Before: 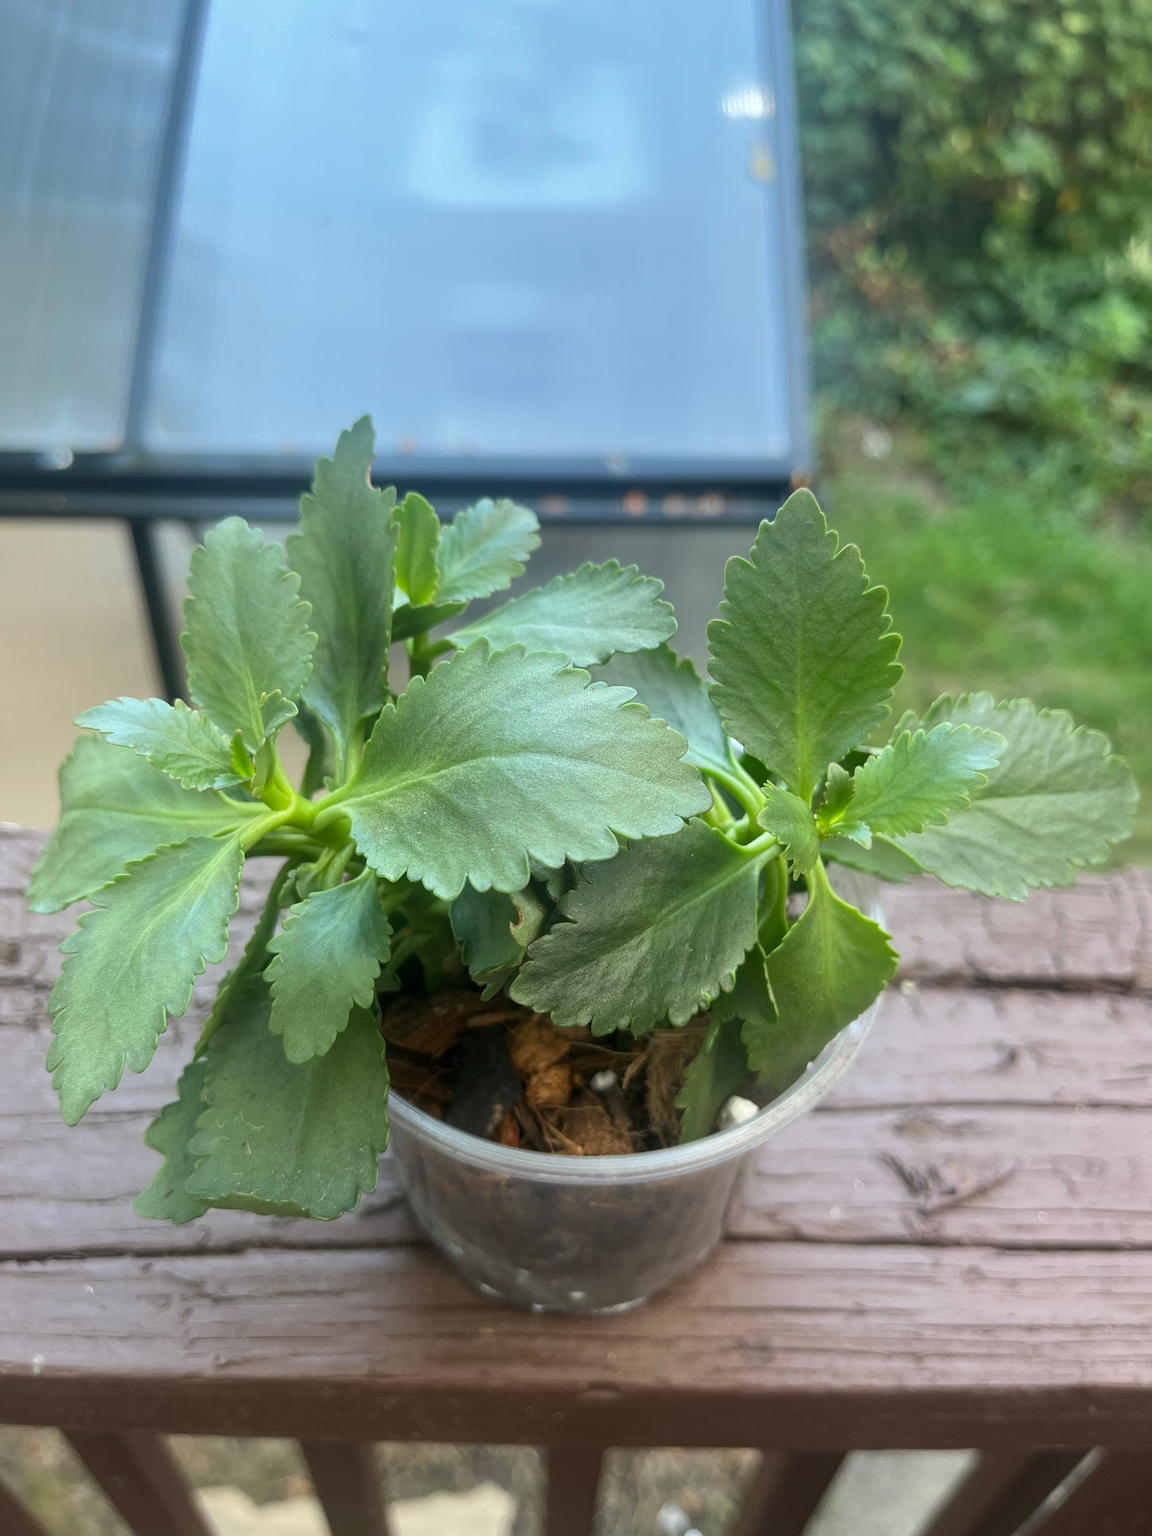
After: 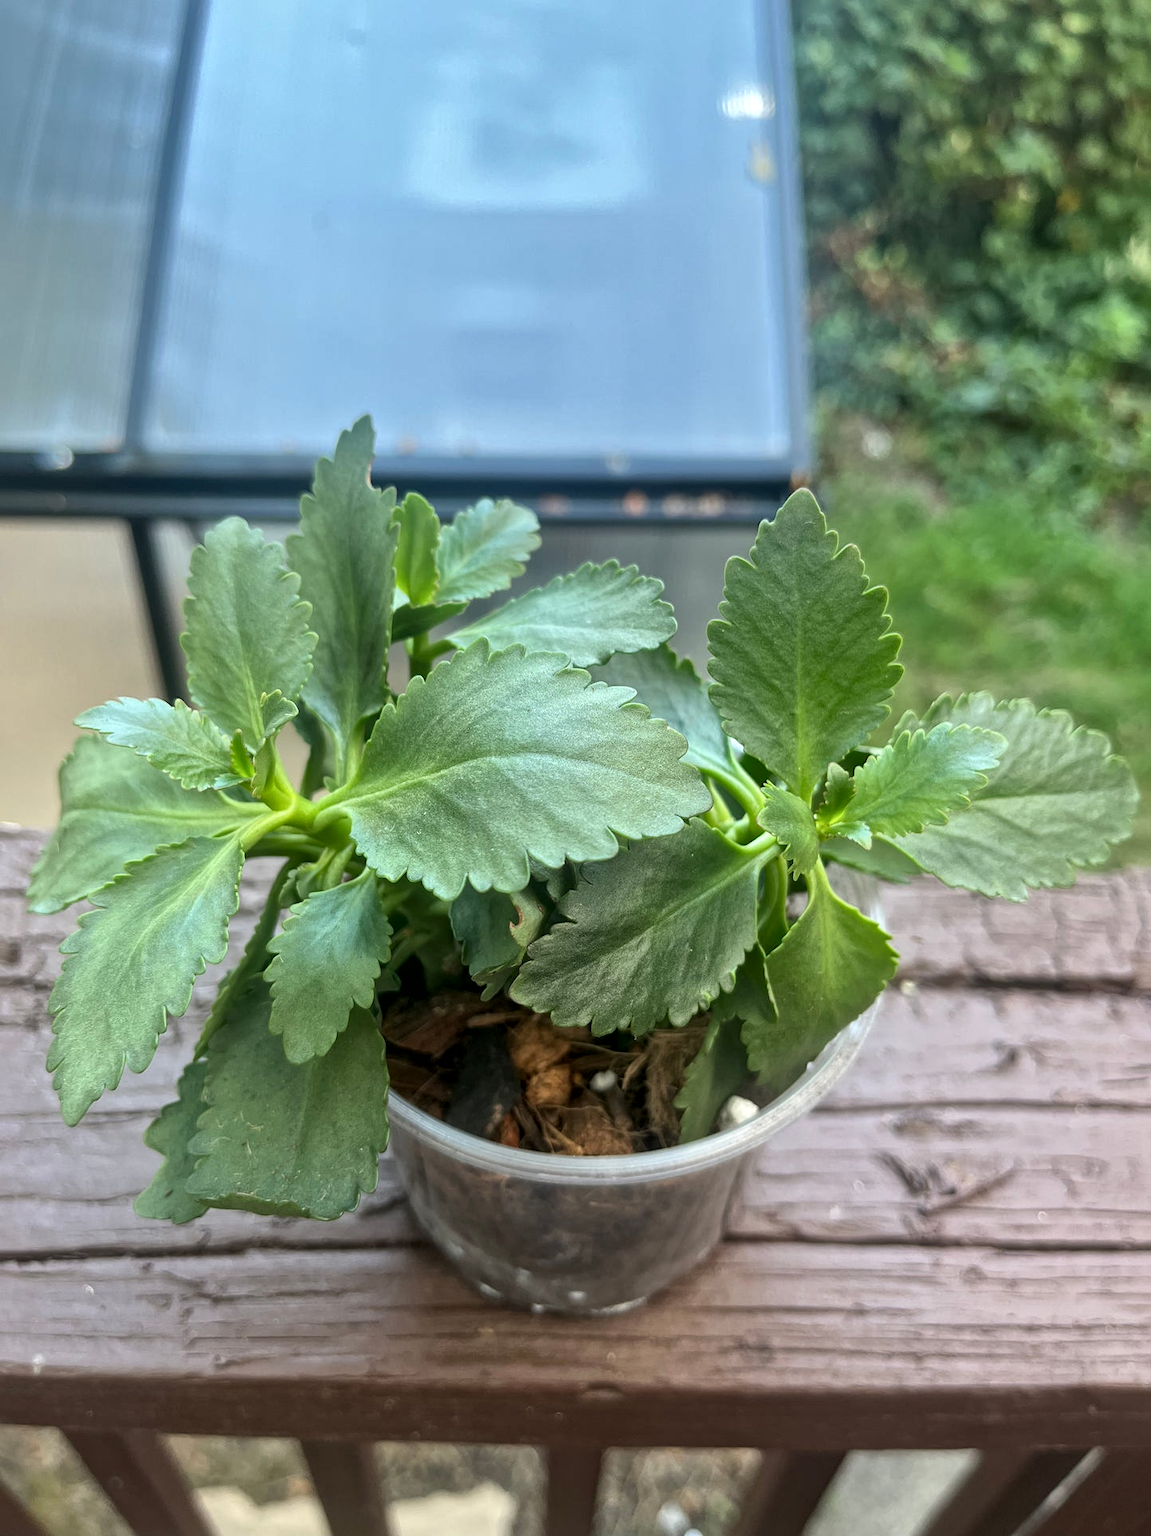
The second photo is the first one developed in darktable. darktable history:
tone equalizer: on, module defaults
local contrast: mode bilateral grid, contrast 20, coarseness 20, detail 150%, midtone range 0.2
